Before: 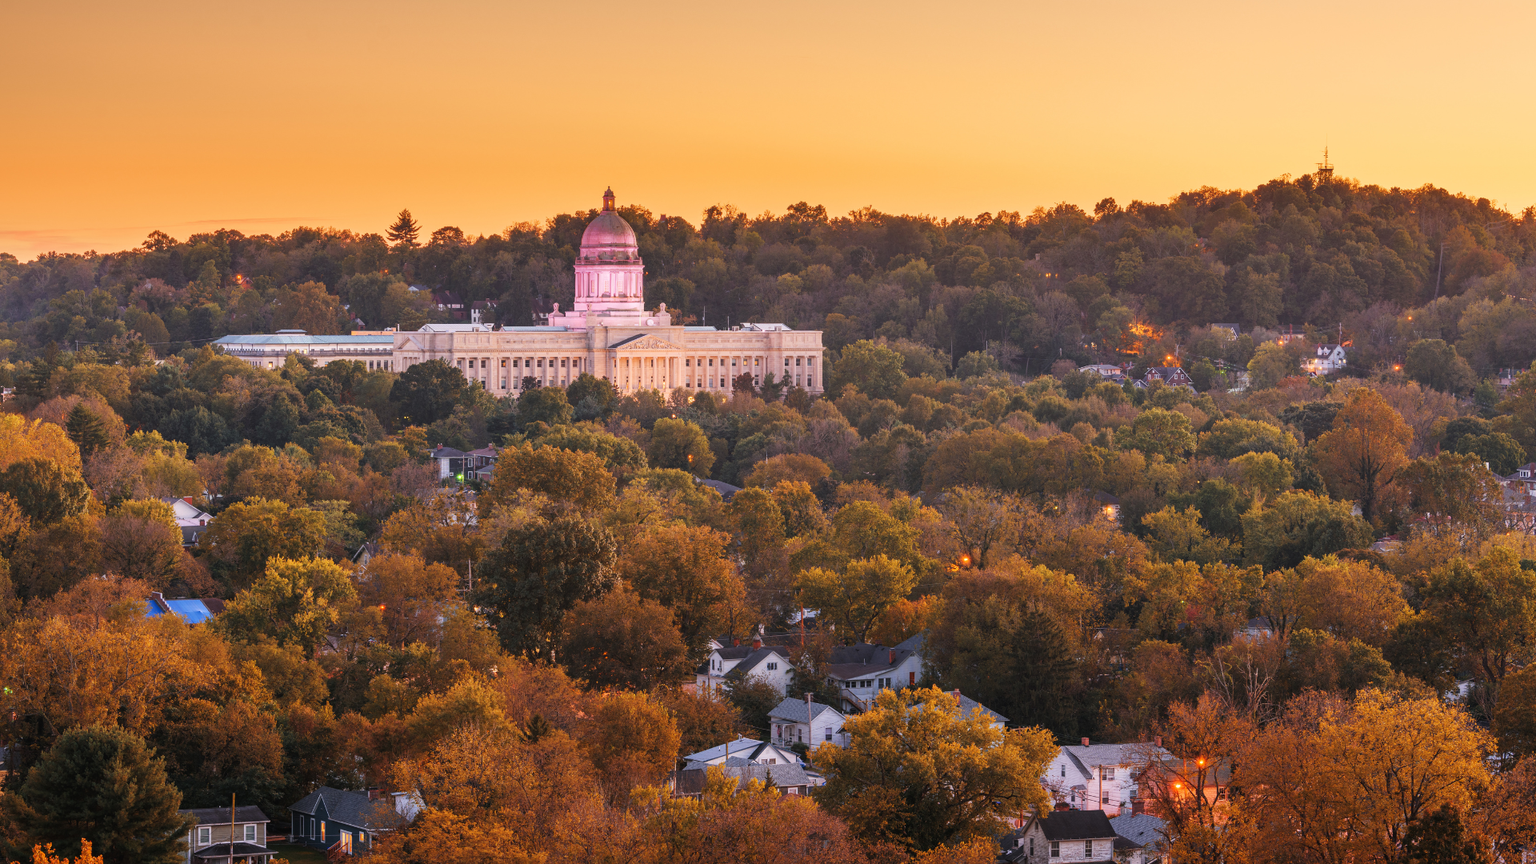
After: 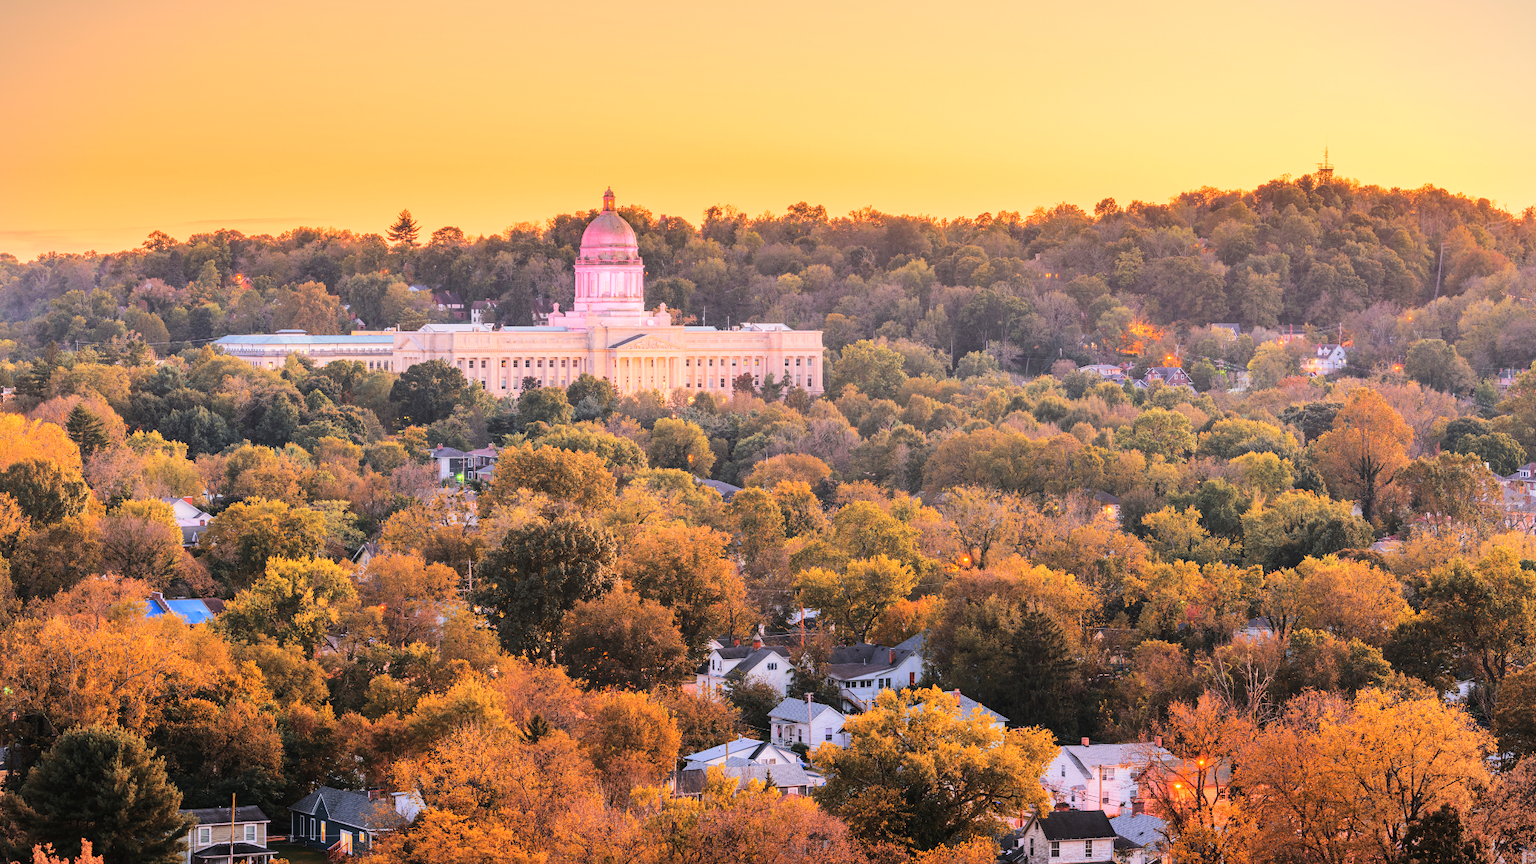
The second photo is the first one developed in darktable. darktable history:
exposure: black level correction 0, exposure 0 EV, compensate highlight preservation false
vignetting: fall-off start 101%, brightness -0.283, width/height ratio 1.319, unbound false
tone equalizer: -7 EV 0.165 EV, -6 EV 0.561 EV, -5 EV 1.16 EV, -4 EV 1.37 EV, -3 EV 1.14 EV, -2 EV 0.6 EV, -1 EV 0.157 EV, edges refinement/feathering 500, mask exposure compensation -1.57 EV, preserve details no
